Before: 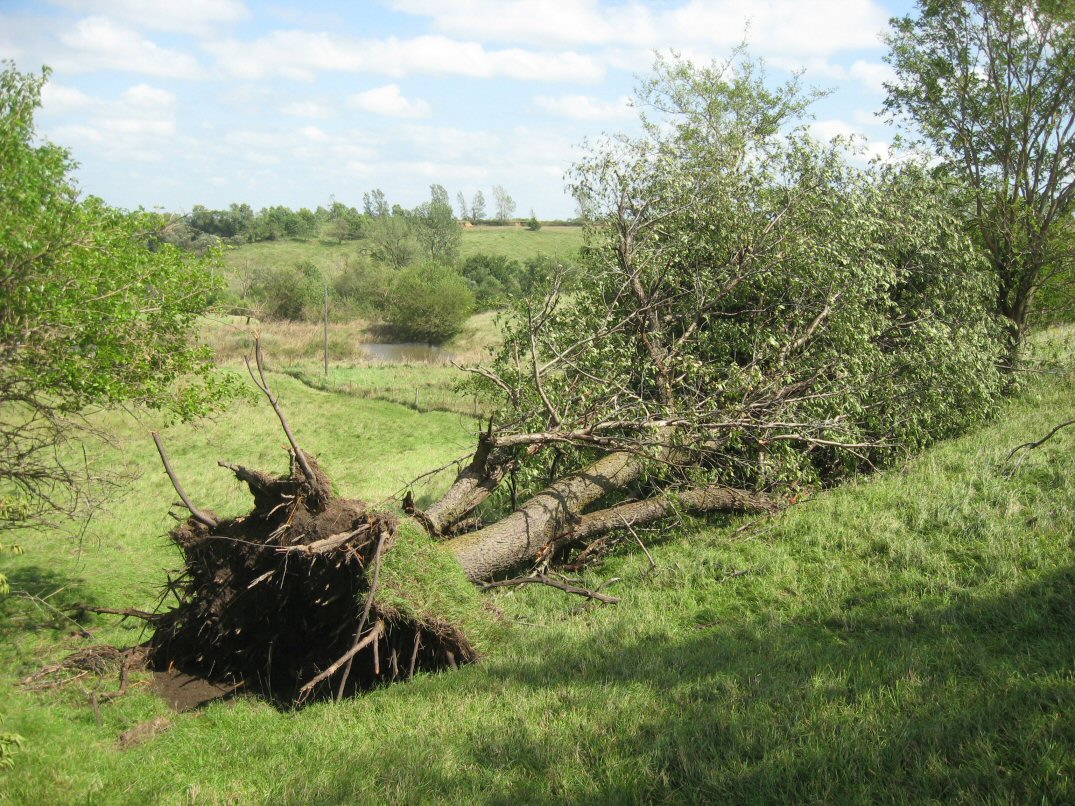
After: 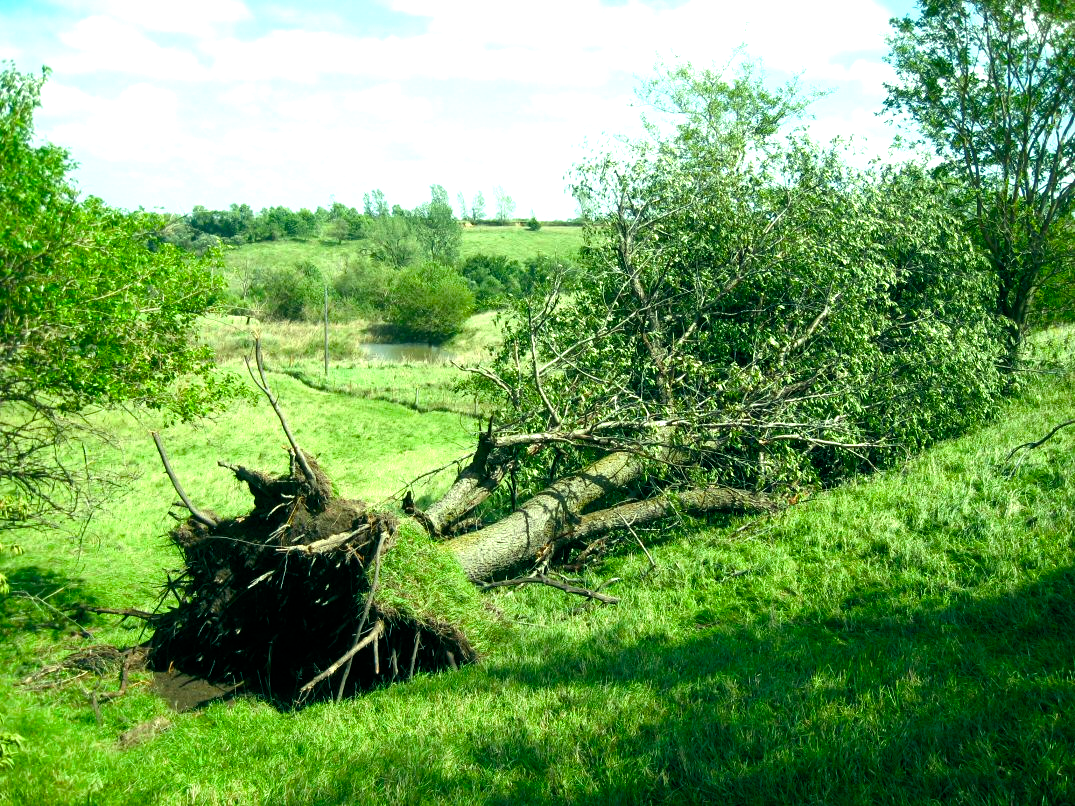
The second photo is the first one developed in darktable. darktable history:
tone curve: color space Lab, linked channels, preserve colors none
color balance rgb: shadows lift › luminance -7.7%, shadows lift › chroma 2.13%, shadows lift › hue 165.27°, power › luminance -7.77%, power › chroma 1.1%, power › hue 215.88°, highlights gain › luminance 15.15%, highlights gain › chroma 7%, highlights gain › hue 125.57°, global offset › luminance -0.33%, global offset › chroma 0.11%, global offset › hue 165.27°, perceptual saturation grading › global saturation 24.42%, perceptual saturation grading › highlights -24.42%, perceptual saturation grading › mid-tones 24.42%, perceptual saturation grading › shadows 40%, perceptual brilliance grading › global brilliance -5%, perceptual brilliance grading › highlights 24.42%, perceptual brilliance grading › mid-tones 7%, perceptual brilliance grading › shadows -5%
